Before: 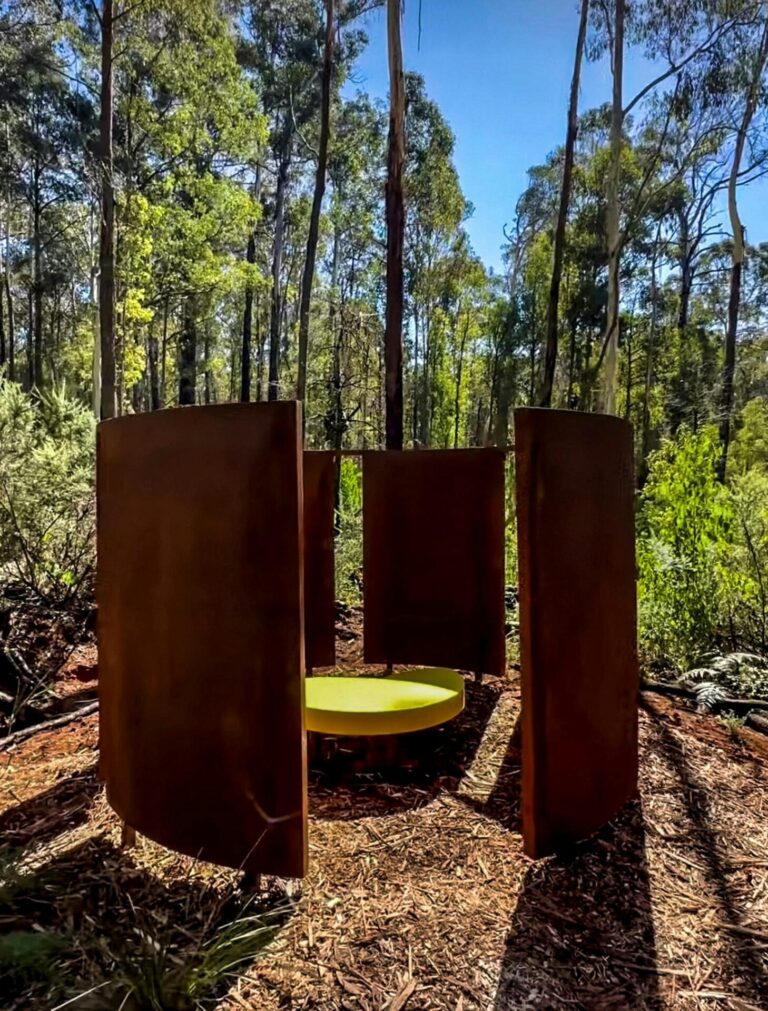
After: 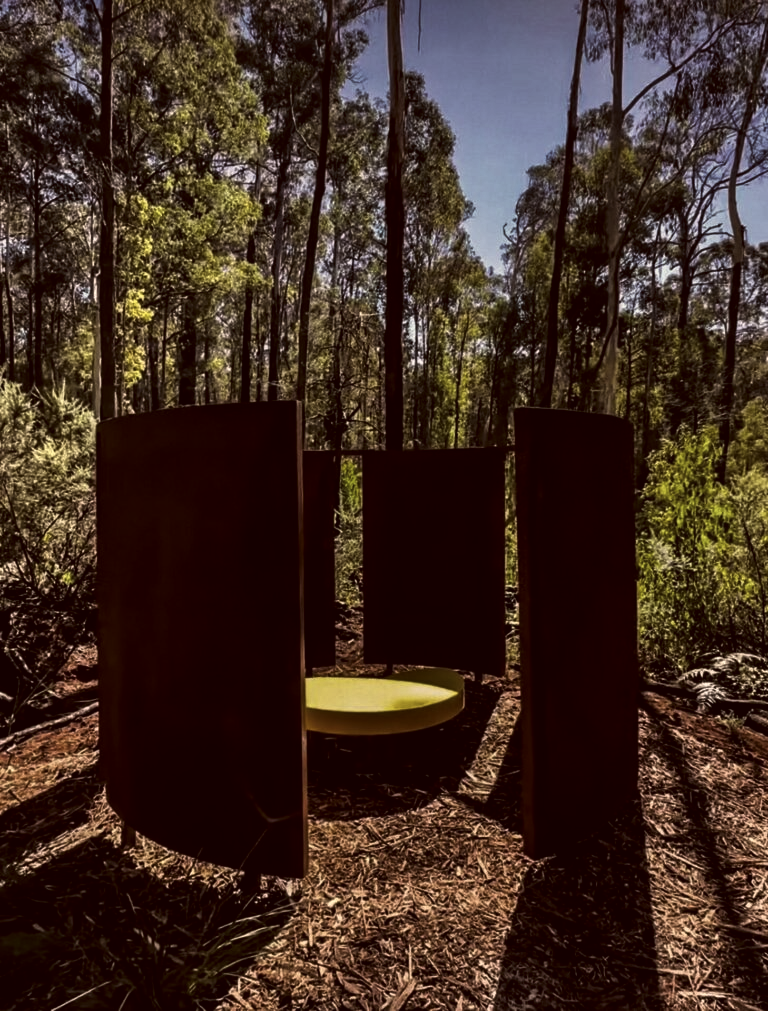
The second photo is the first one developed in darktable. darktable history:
levels: levels [0, 0.618, 1]
color correction: highlights a* 10.21, highlights b* 9.79, shadows a* 8.61, shadows b* 7.88, saturation 0.8
